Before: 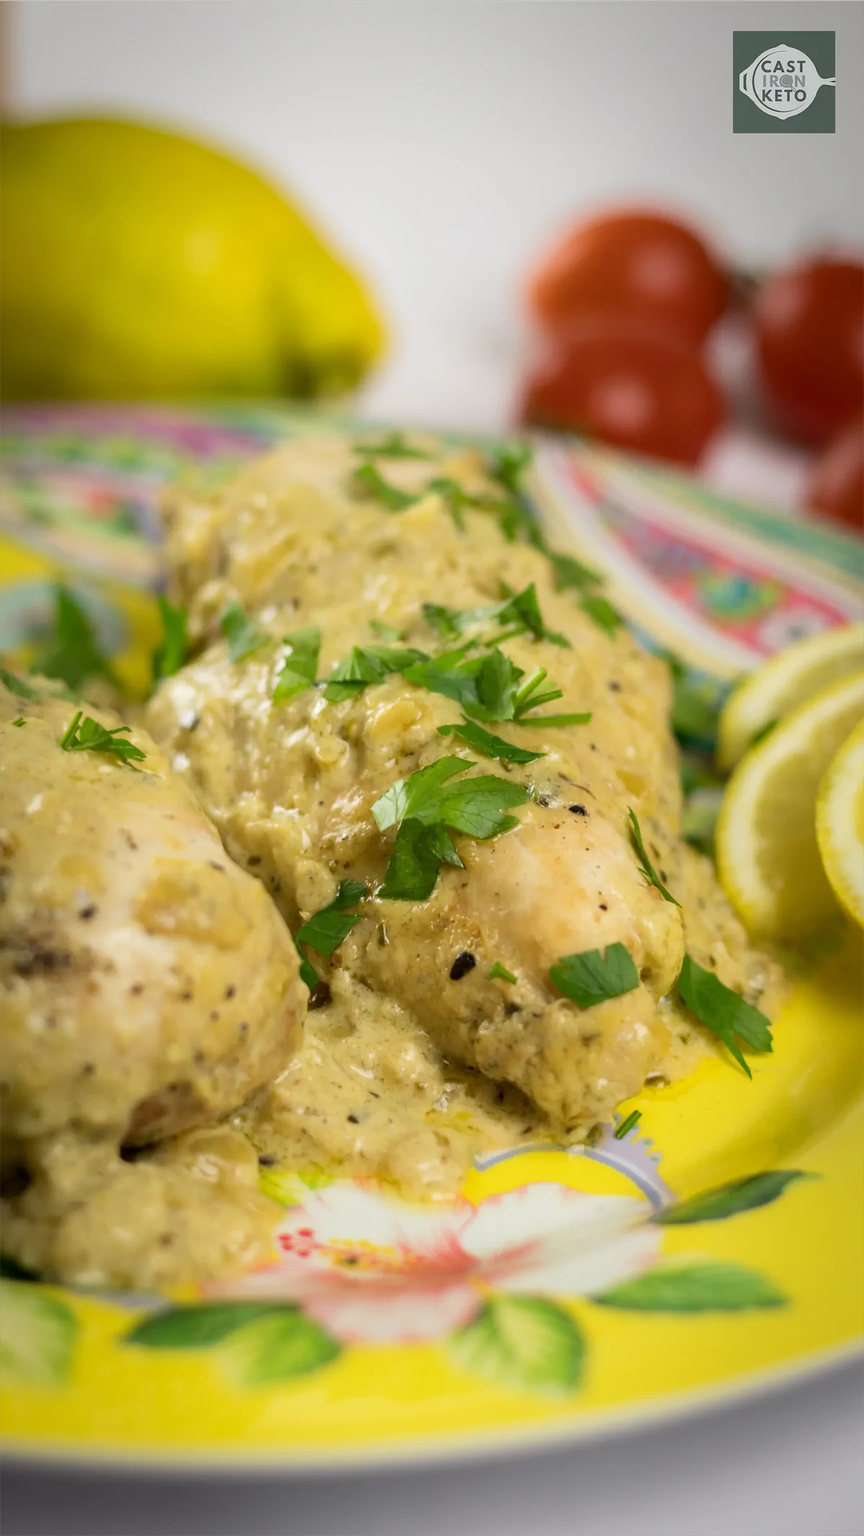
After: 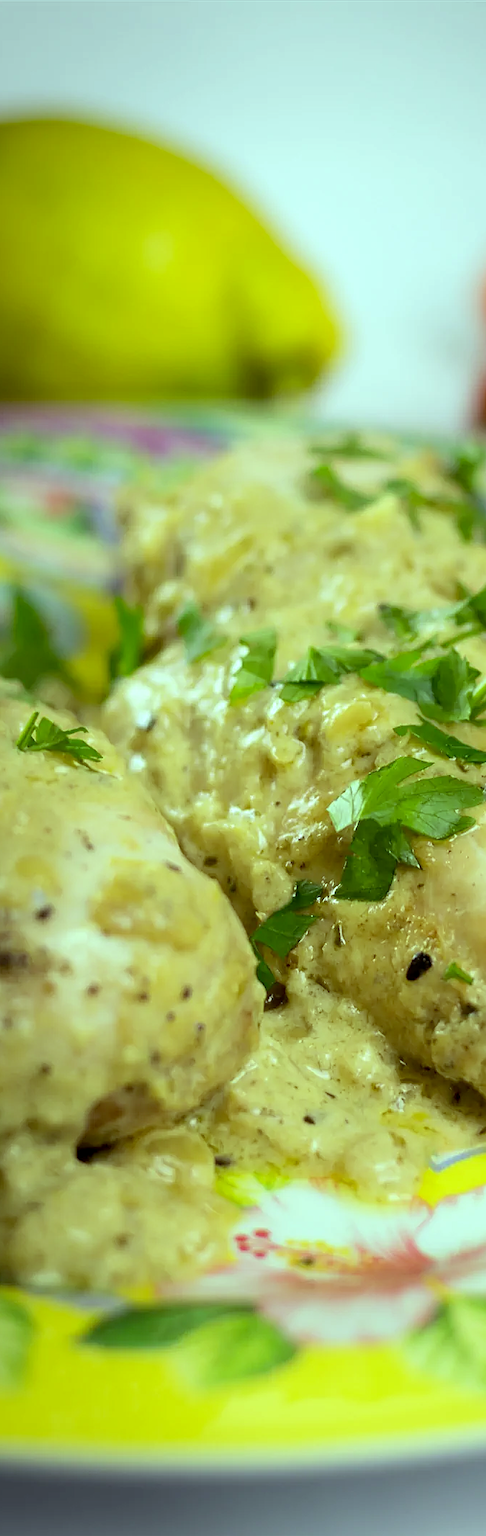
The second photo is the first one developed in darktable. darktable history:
sharpen: on, module defaults
exposure: black level correction 0.005, exposure 0.001 EV, compensate highlight preservation false
crop: left 5.114%, right 38.589%
color balance: mode lift, gamma, gain (sRGB), lift [0.997, 0.979, 1.021, 1.011], gamma [1, 1.084, 0.916, 0.998], gain [1, 0.87, 1.13, 1.101], contrast 4.55%, contrast fulcrum 38.24%, output saturation 104.09%
